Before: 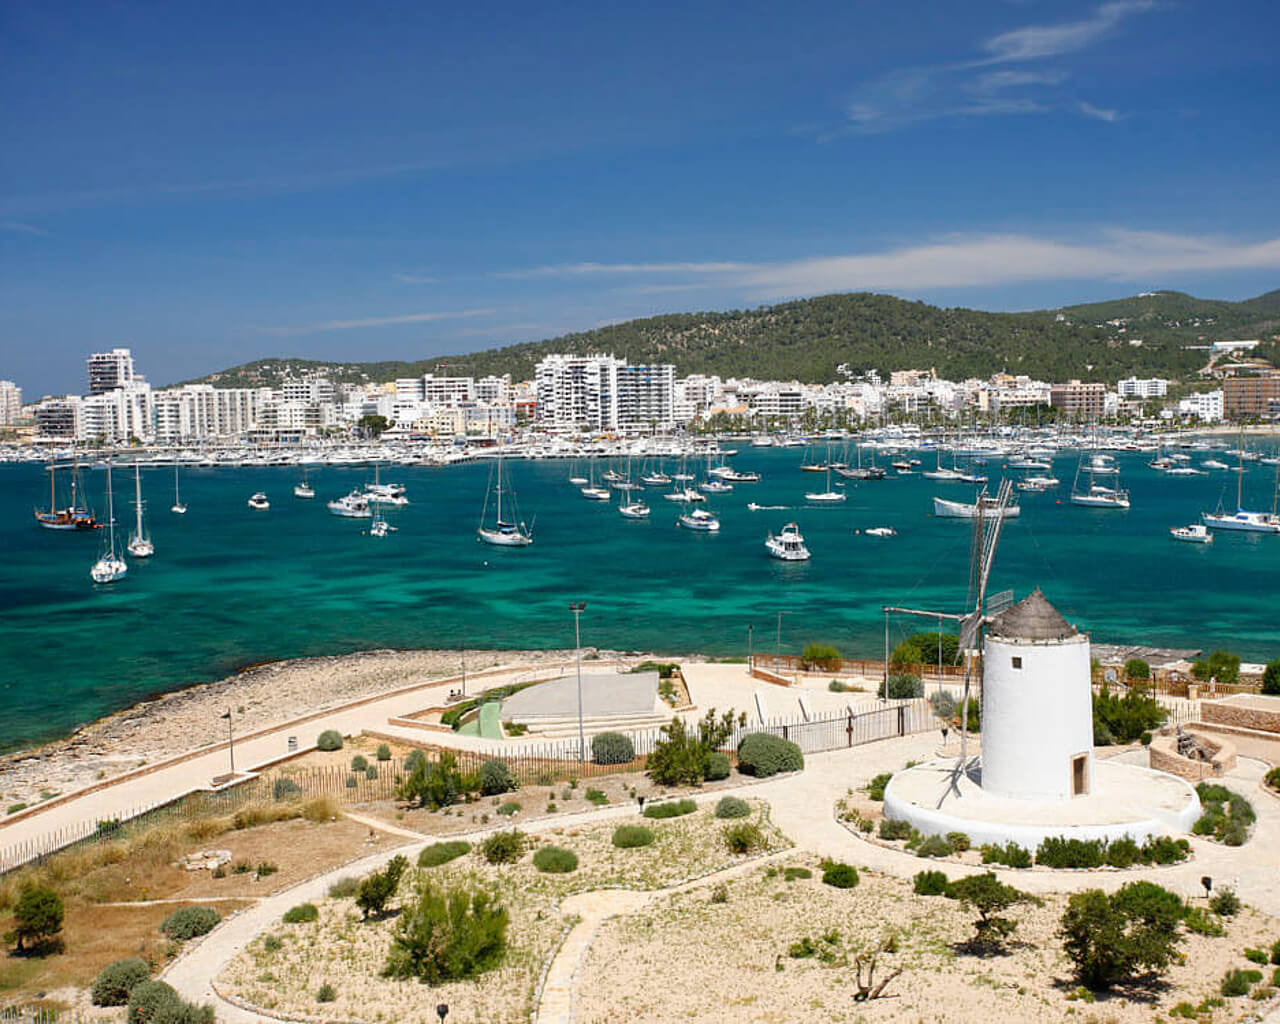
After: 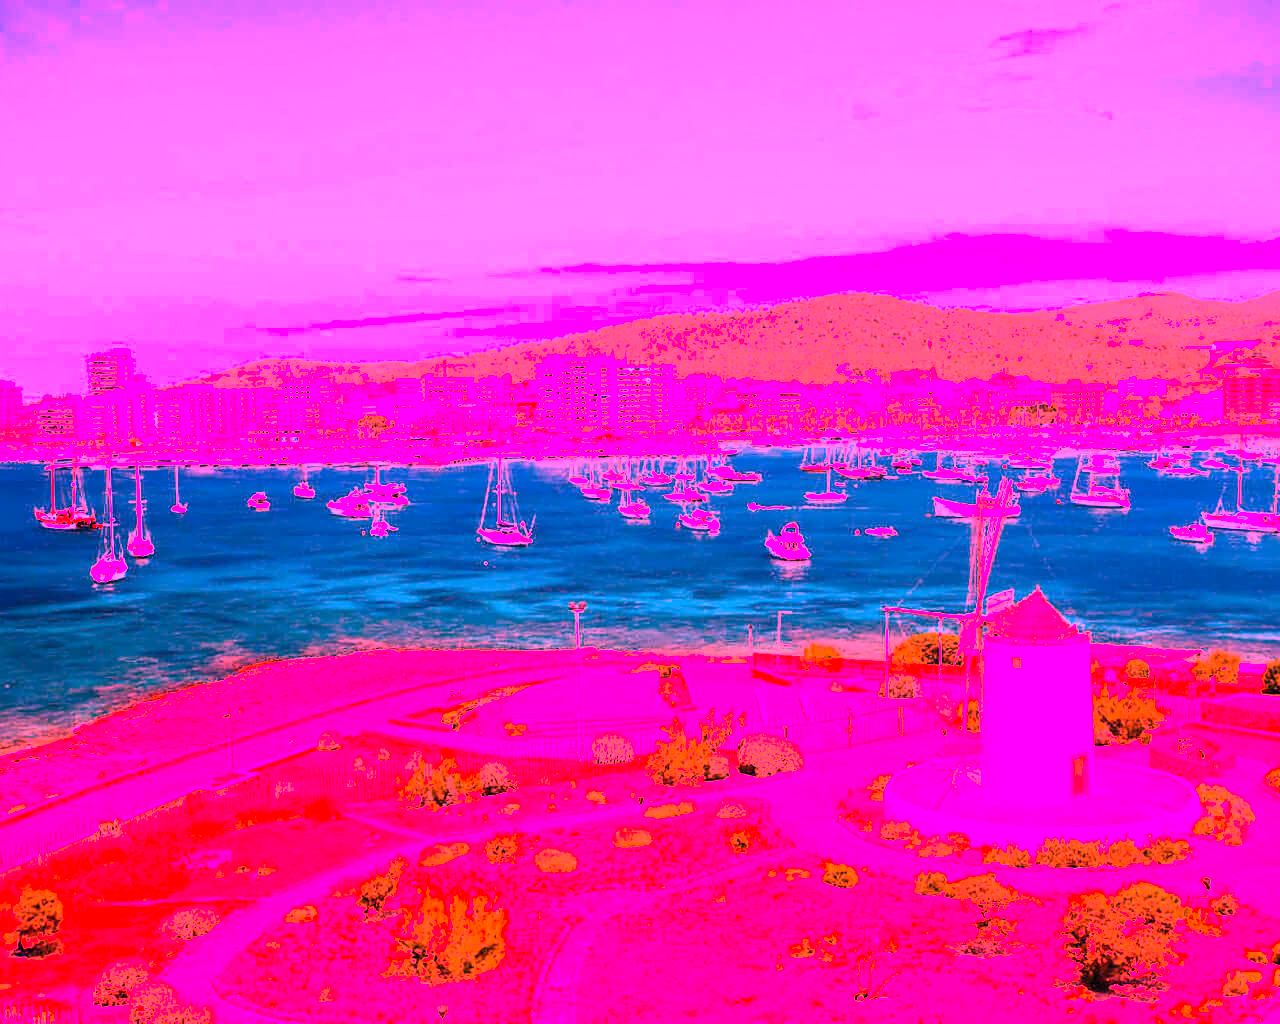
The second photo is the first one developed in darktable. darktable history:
white balance: red 4.26, blue 1.802
contrast brightness saturation: contrast 0.2, brightness 0.15, saturation 0.14
